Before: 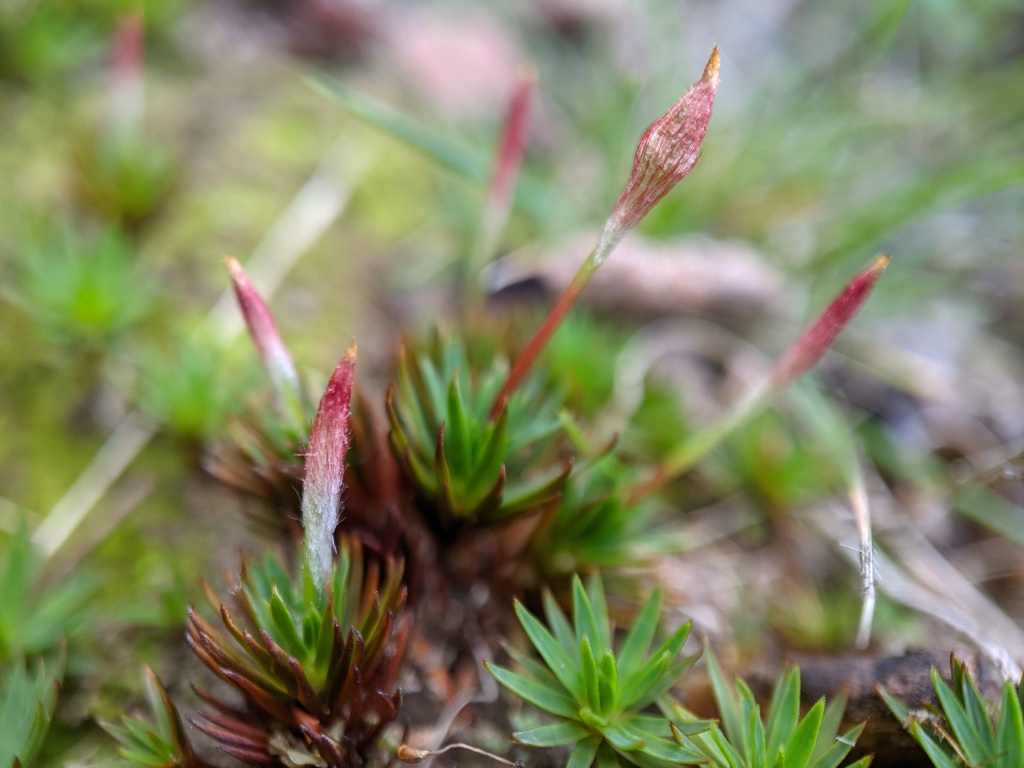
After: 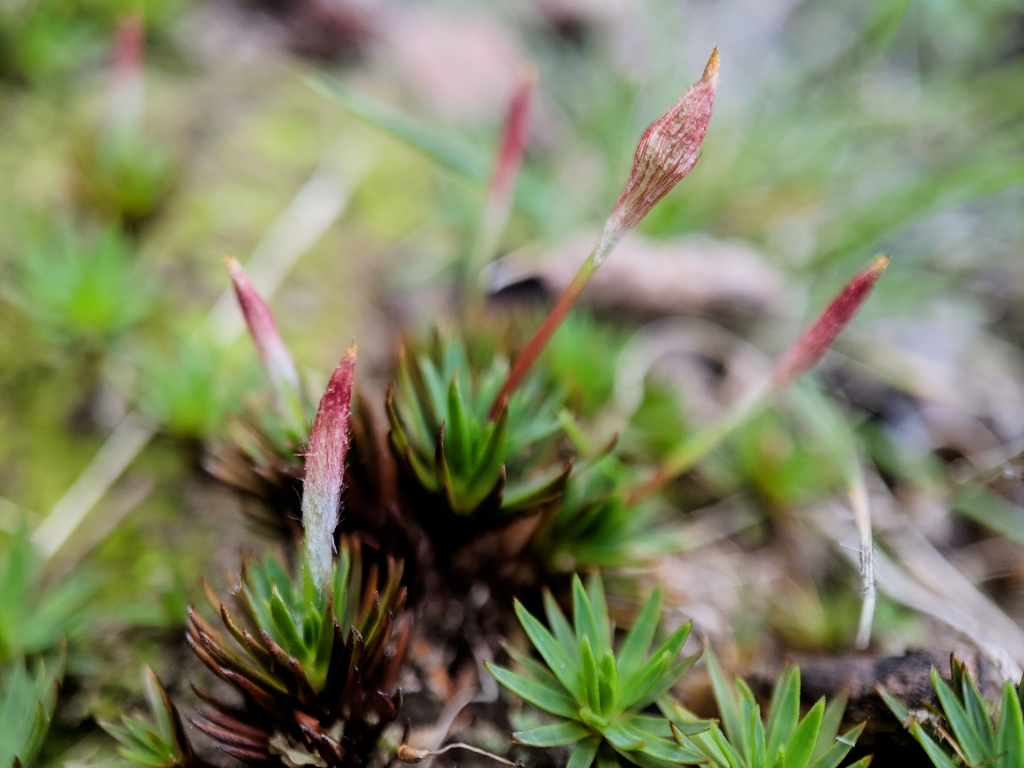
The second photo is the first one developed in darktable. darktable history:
filmic rgb: black relative exposure -5.1 EV, white relative exposure 3.99 EV, threshold 5.95 EV, hardness 2.9, contrast 1.3, highlights saturation mix -28.92%, enable highlight reconstruction true
